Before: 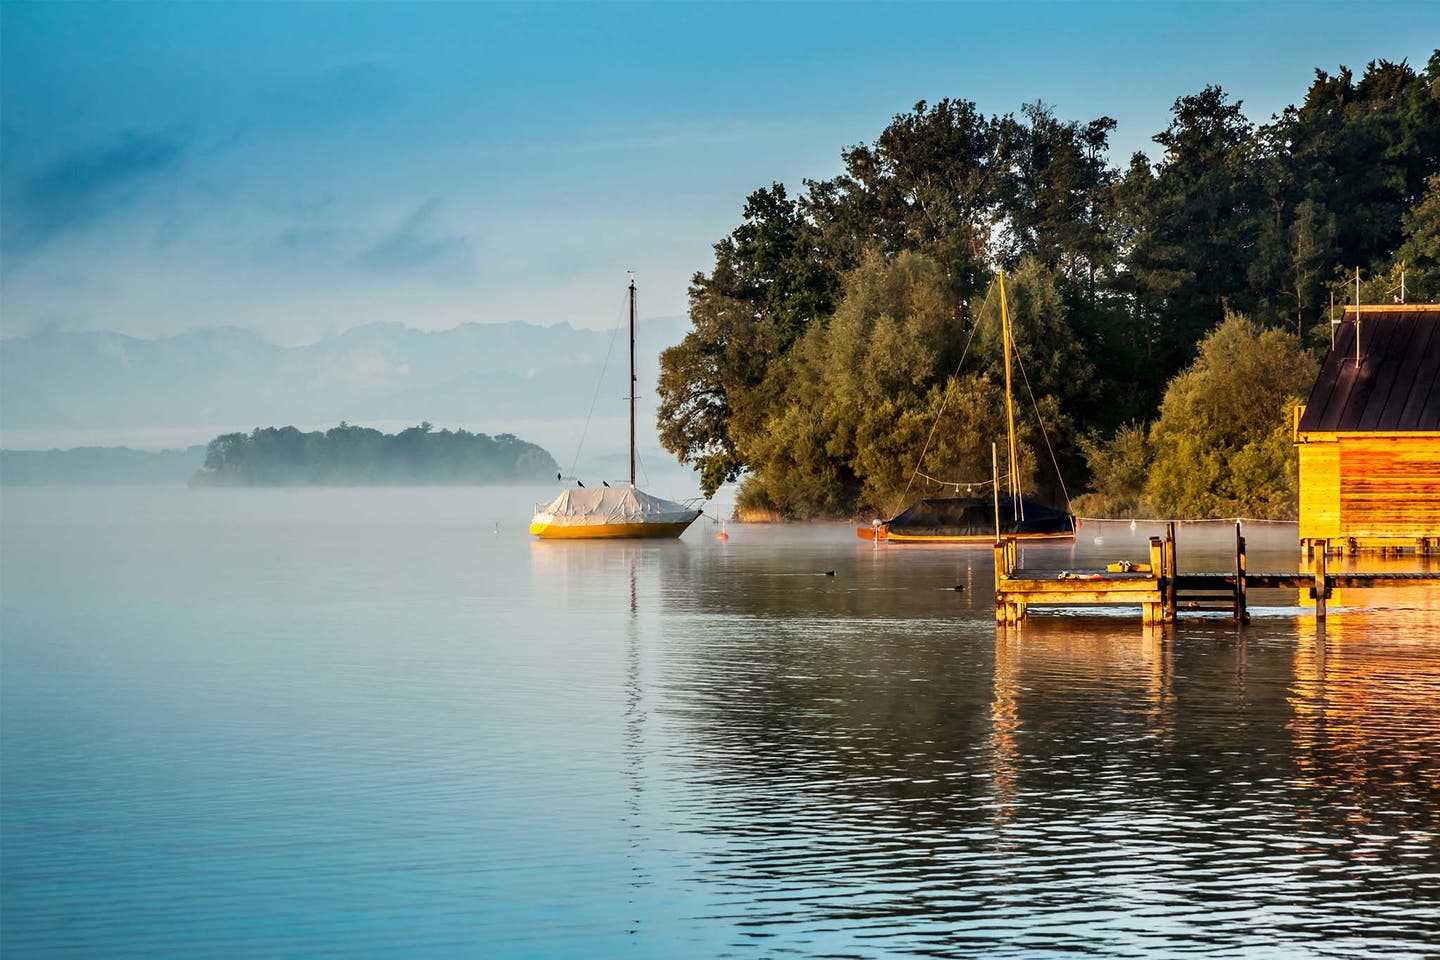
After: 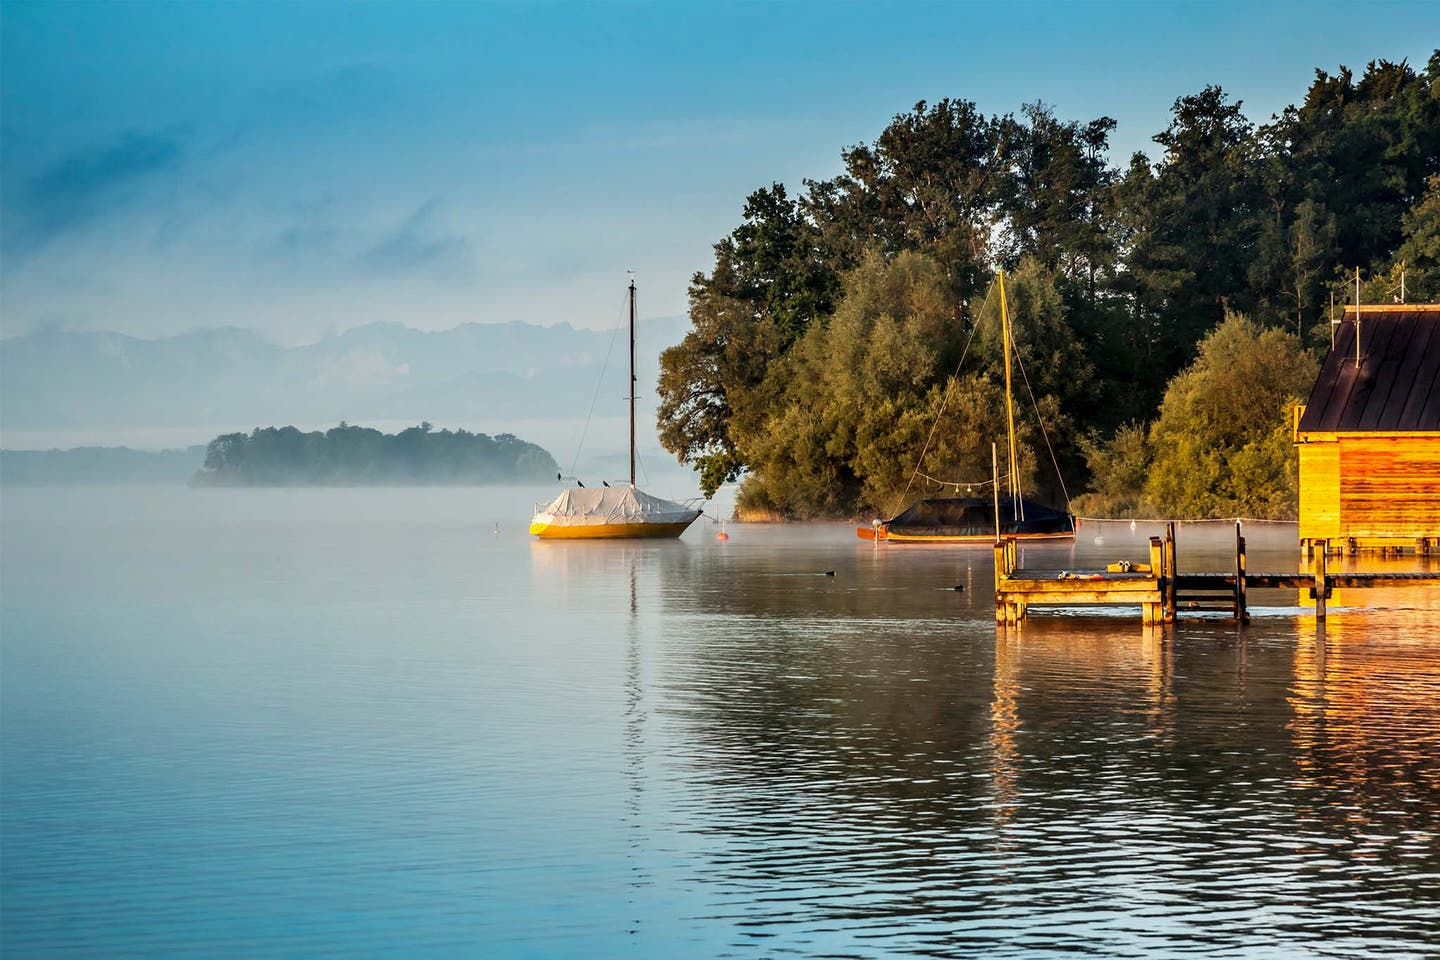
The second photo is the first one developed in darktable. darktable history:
shadows and highlights: shadows 24.77, highlights -25.25
